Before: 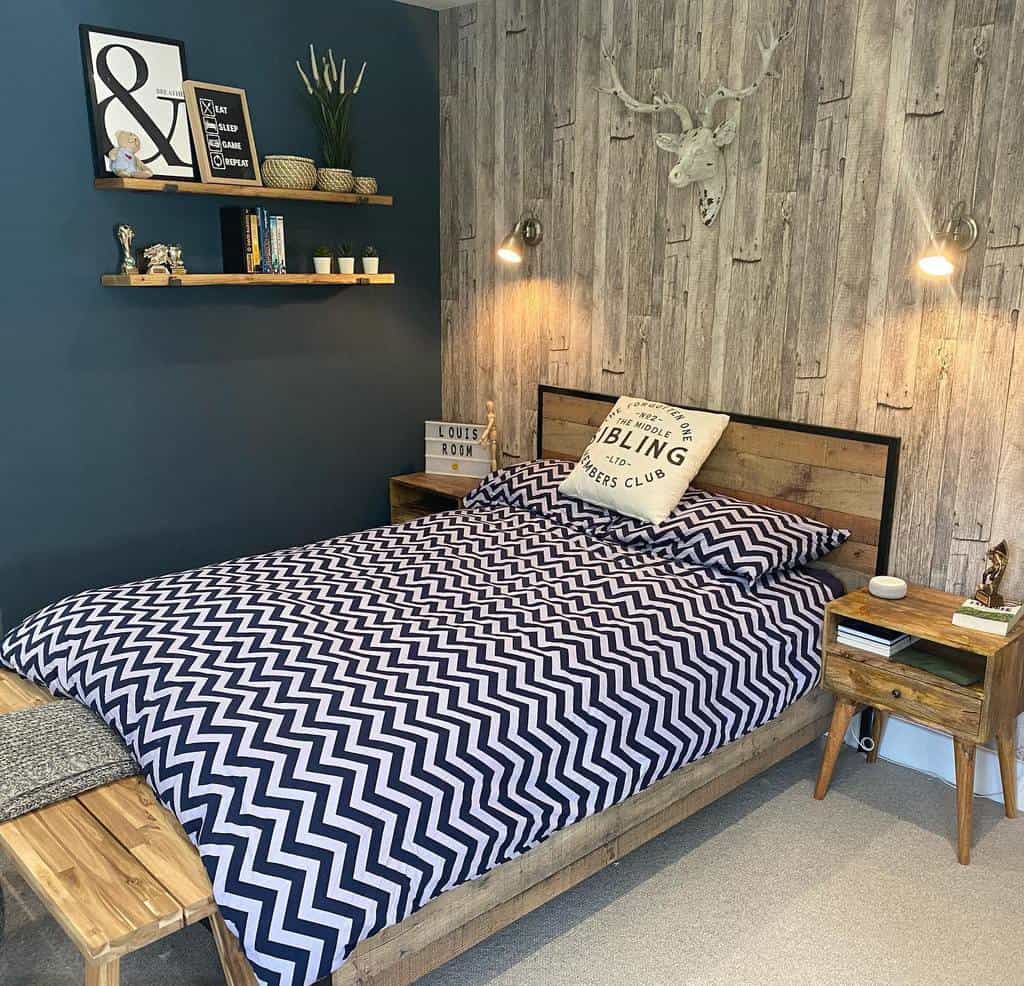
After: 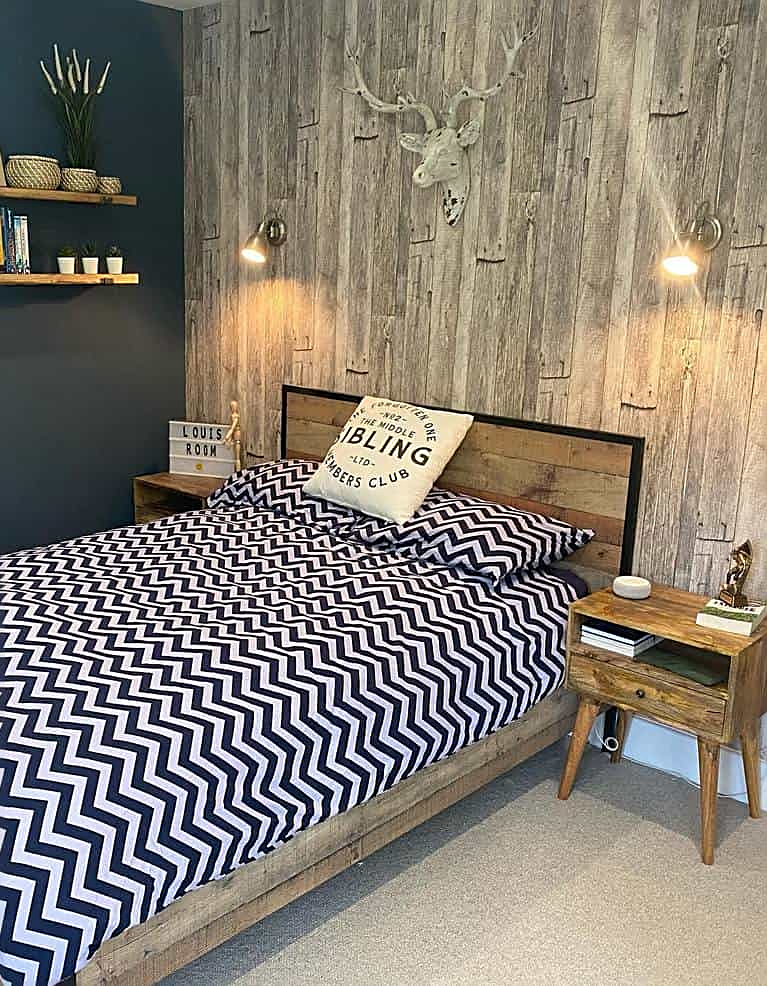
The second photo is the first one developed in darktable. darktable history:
crop and rotate: left 25.05%
sharpen: on, module defaults
exposure: compensate exposure bias true, compensate highlight preservation false
